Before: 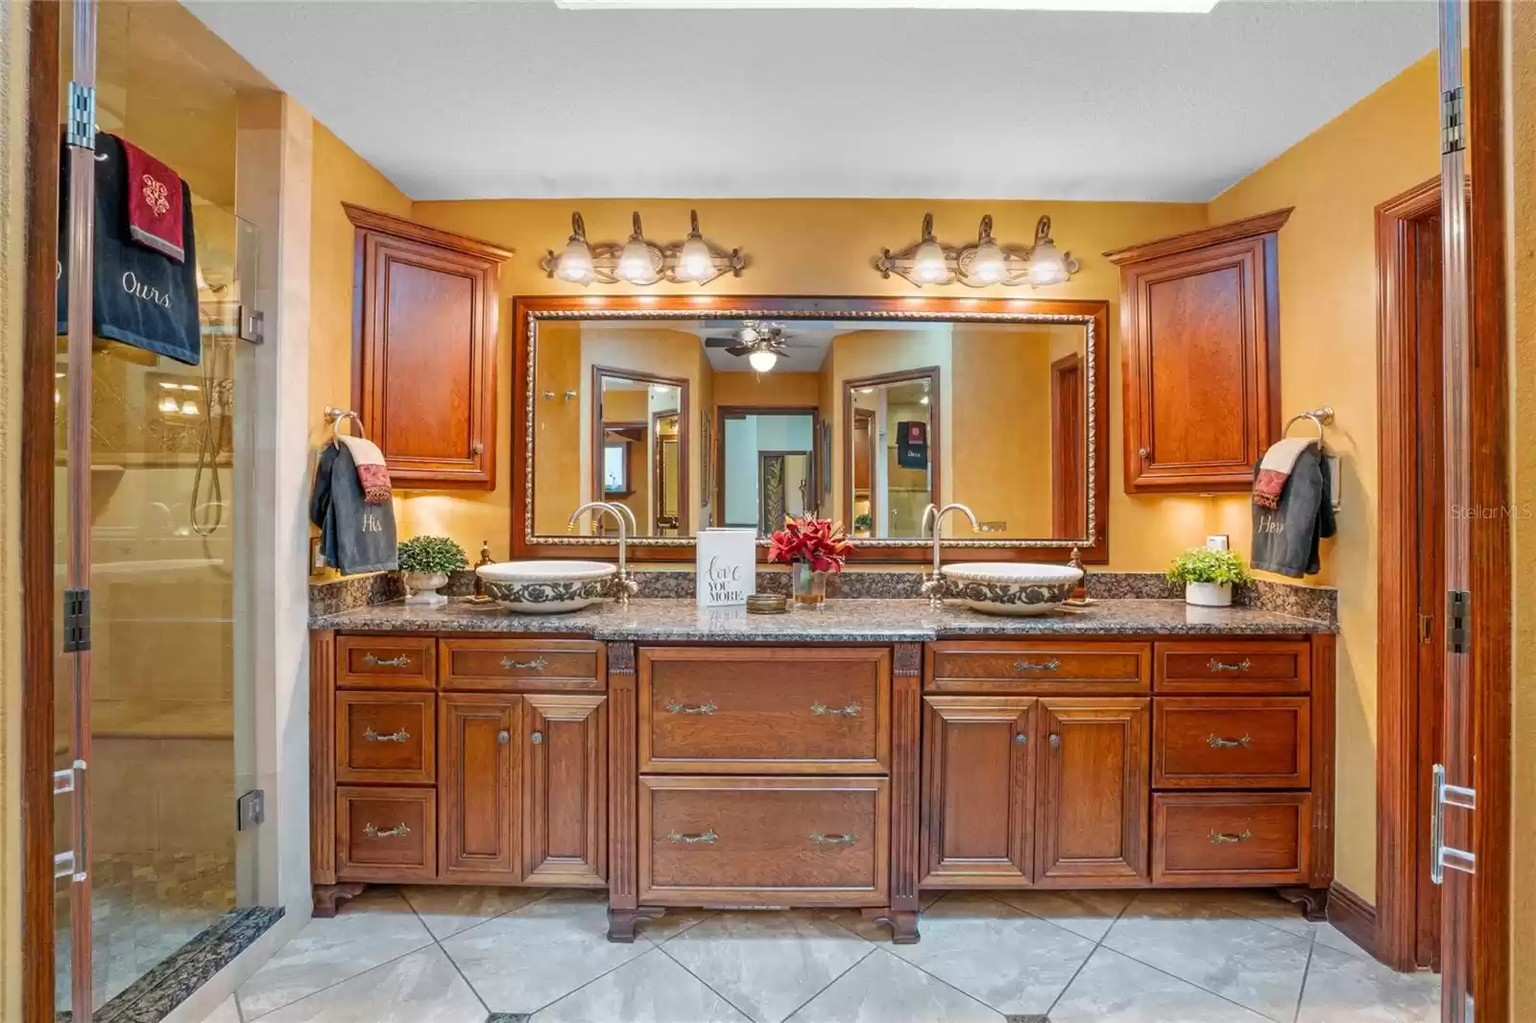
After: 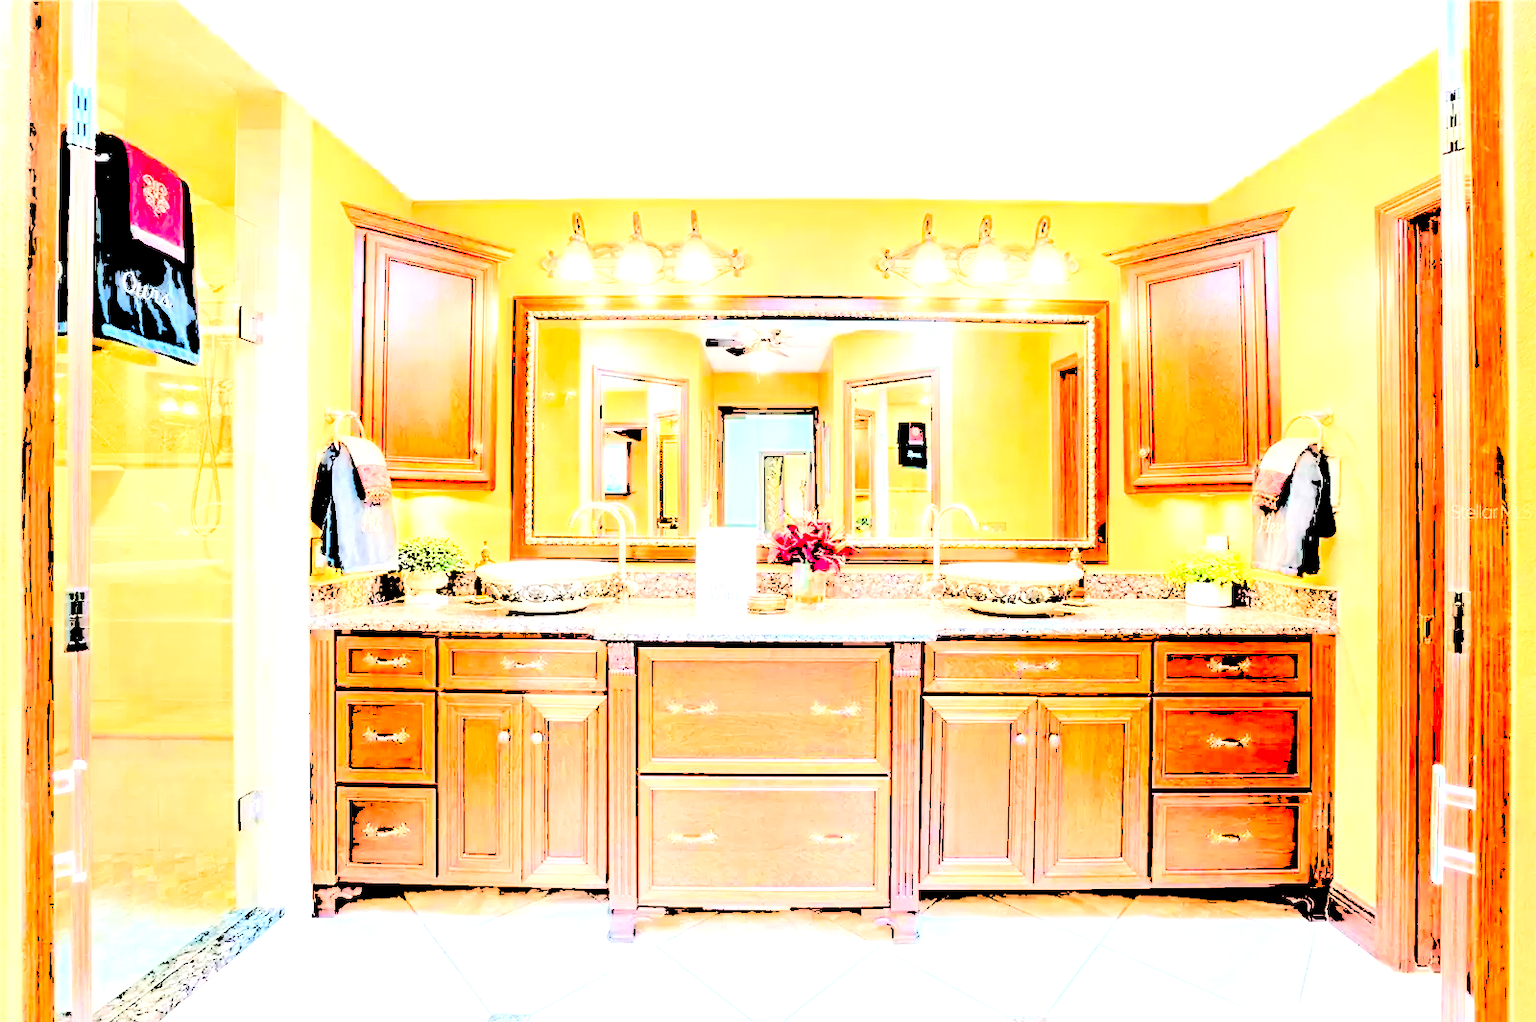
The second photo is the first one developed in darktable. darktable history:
levels: levels [0.246, 0.246, 0.506]
crop: bottom 0.071%
